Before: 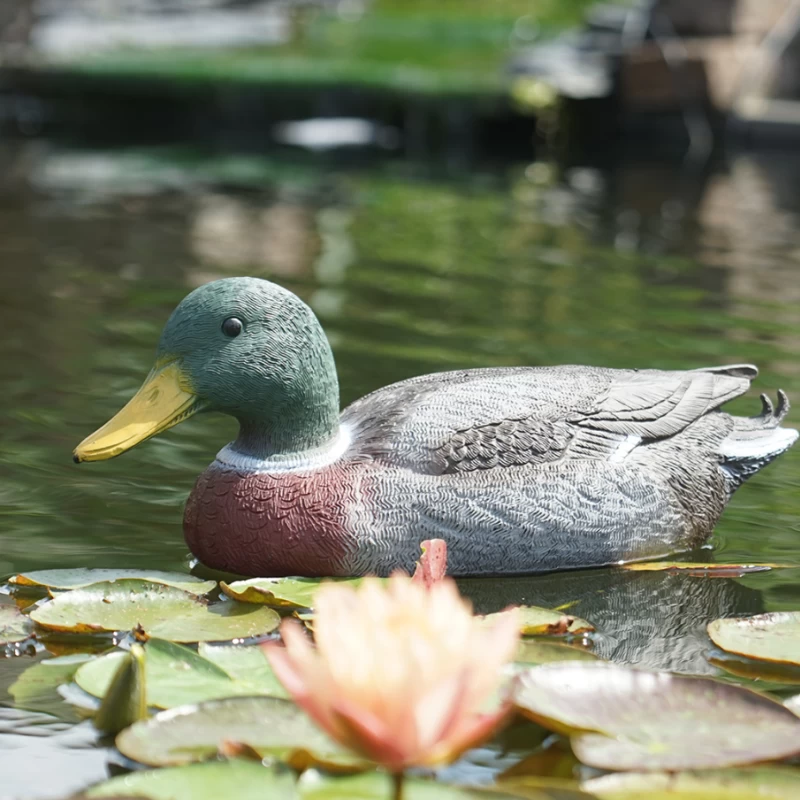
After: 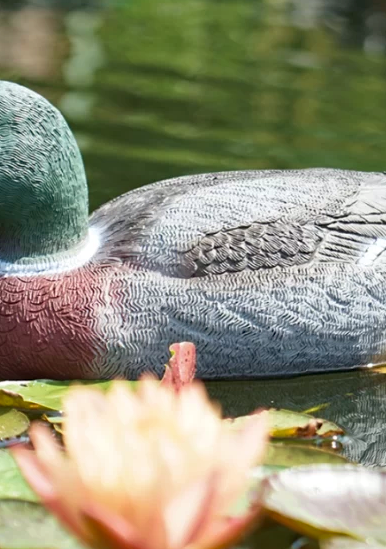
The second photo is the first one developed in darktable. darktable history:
velvia: on, module defaults
shadows and highlights: soften with gaussian
crop: left 31.379%, top 24.658%, right 20.326%, bottom 6.628%
haze removal: compatibility mode true, adaptive false
